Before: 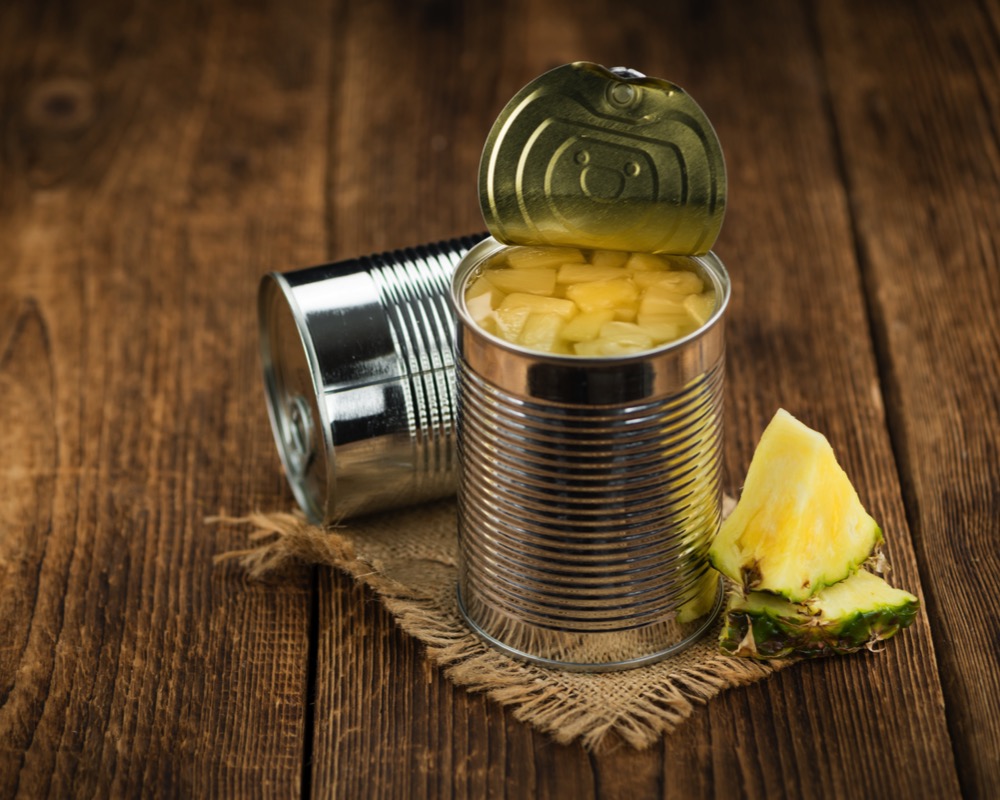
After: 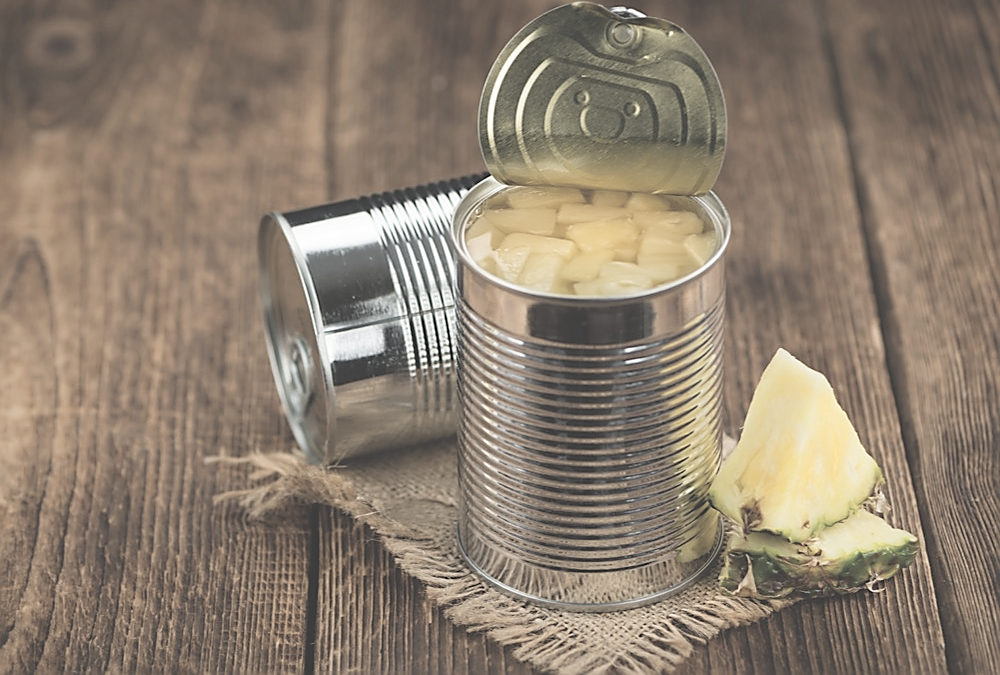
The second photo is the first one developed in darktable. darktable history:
tone equalizer: mask exposure compensation -0.488 EV
sharpen: radius 1.35, amount 1.238, threshold 0.756
crop: top 7.572%, bottom 8.018%
exposure: black level correction -0.021, exposure -0.032 EV, compensate highlight preservation false
contrast brightness saturation: brightness 0.187, saturation -0.492
